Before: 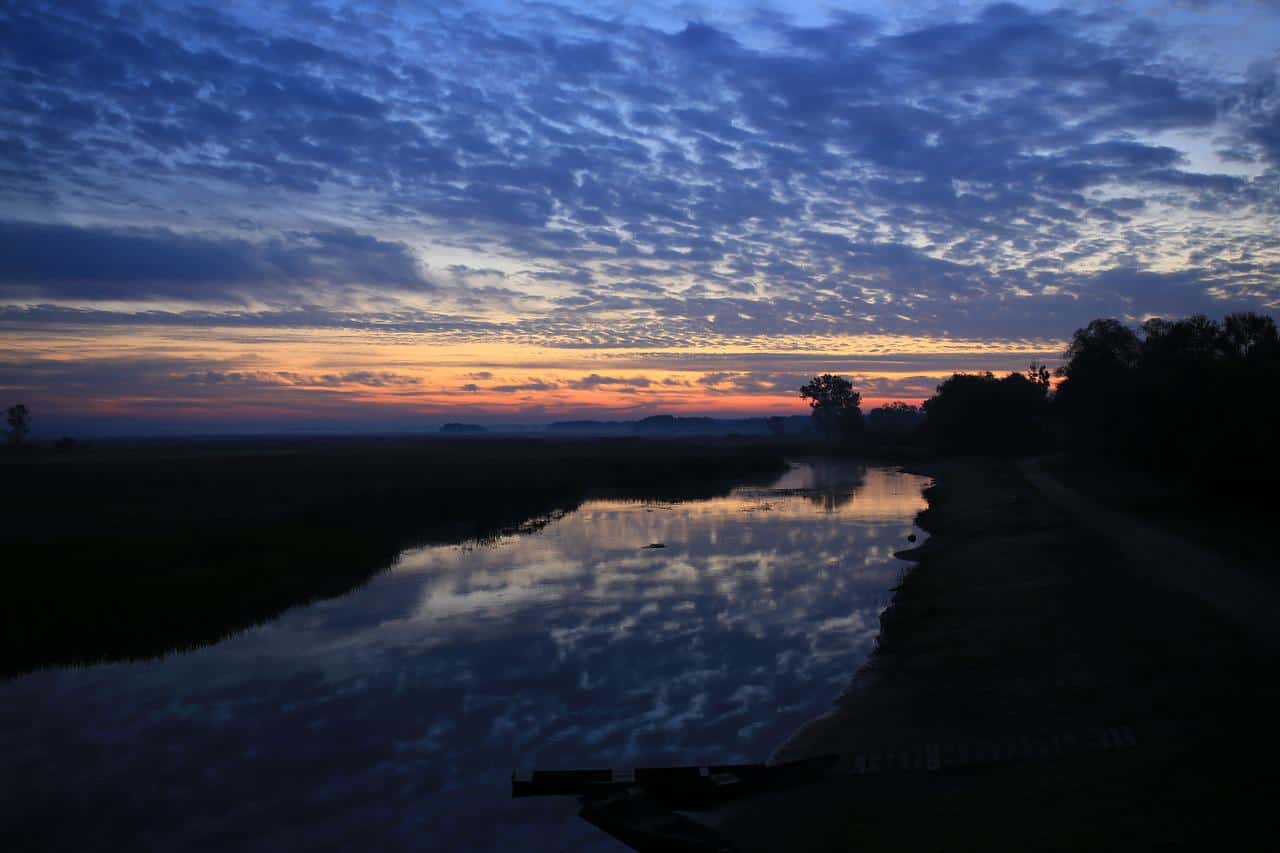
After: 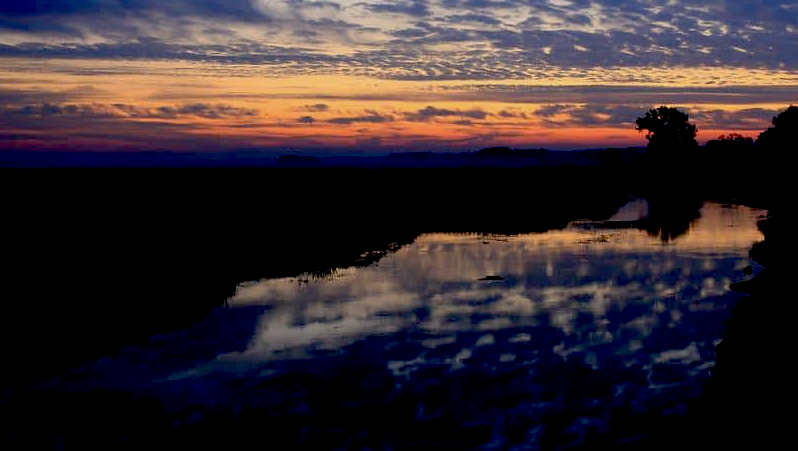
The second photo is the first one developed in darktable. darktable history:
color correction: highlights a* 3.71, highlights b* 5.09
crop: left 12.849%, top 31.446%, right 24.785%, bottom 15.646%
exposure: black level correction 0.046, exposure -0.234 EV, compensate highlight preservation false
